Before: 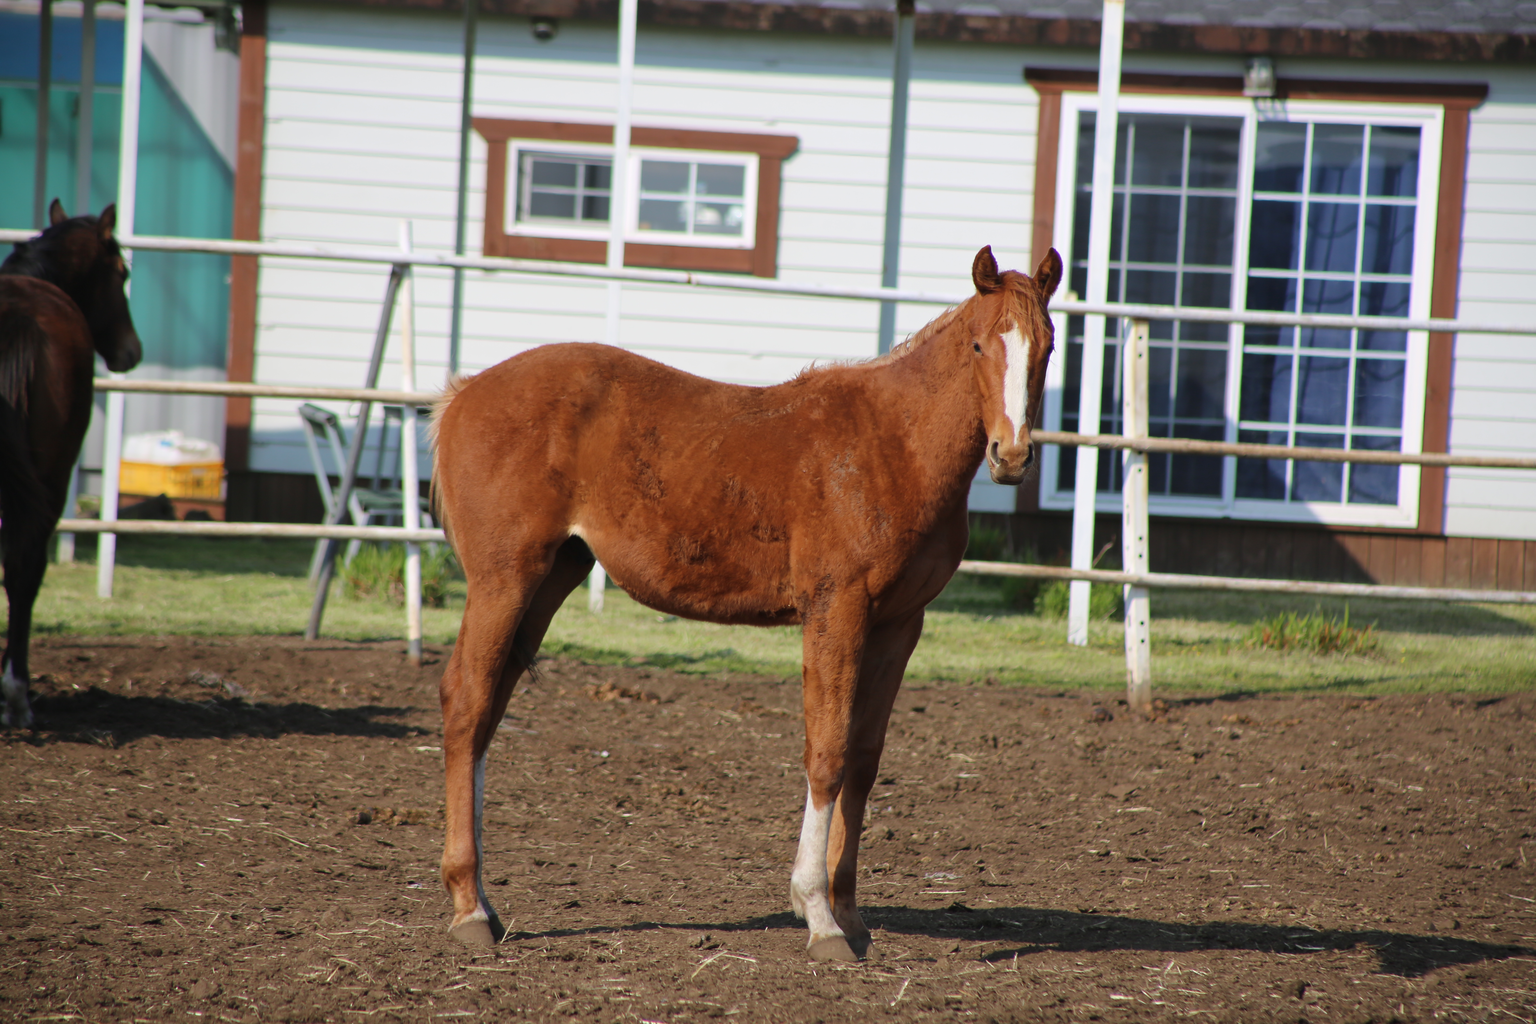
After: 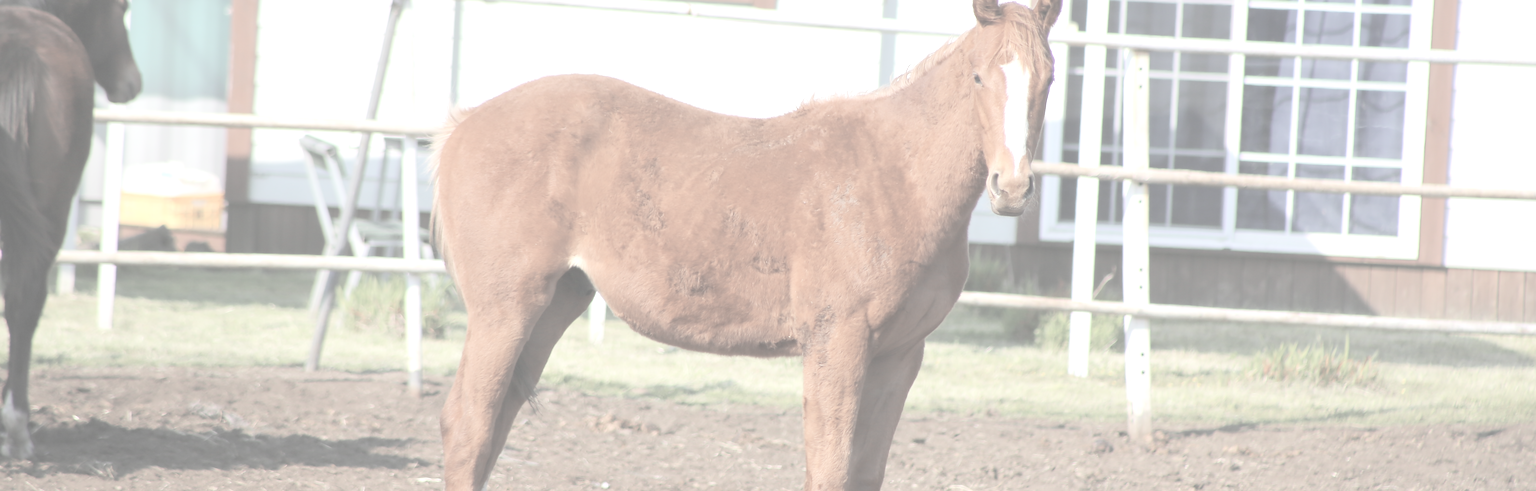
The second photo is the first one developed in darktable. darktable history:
exposure: black level correction 0.001, exposure 1.732 EV, compensate exposure bias true, compensate highlight preservation false
crop and rotate: top 26.288%, bottom 25.673%
contrast brightness saturation: contrast -0.302, brightness 0.739, saturation -0.777
sharpen: radius 1.467, amount 0.413, threshold 1.657
